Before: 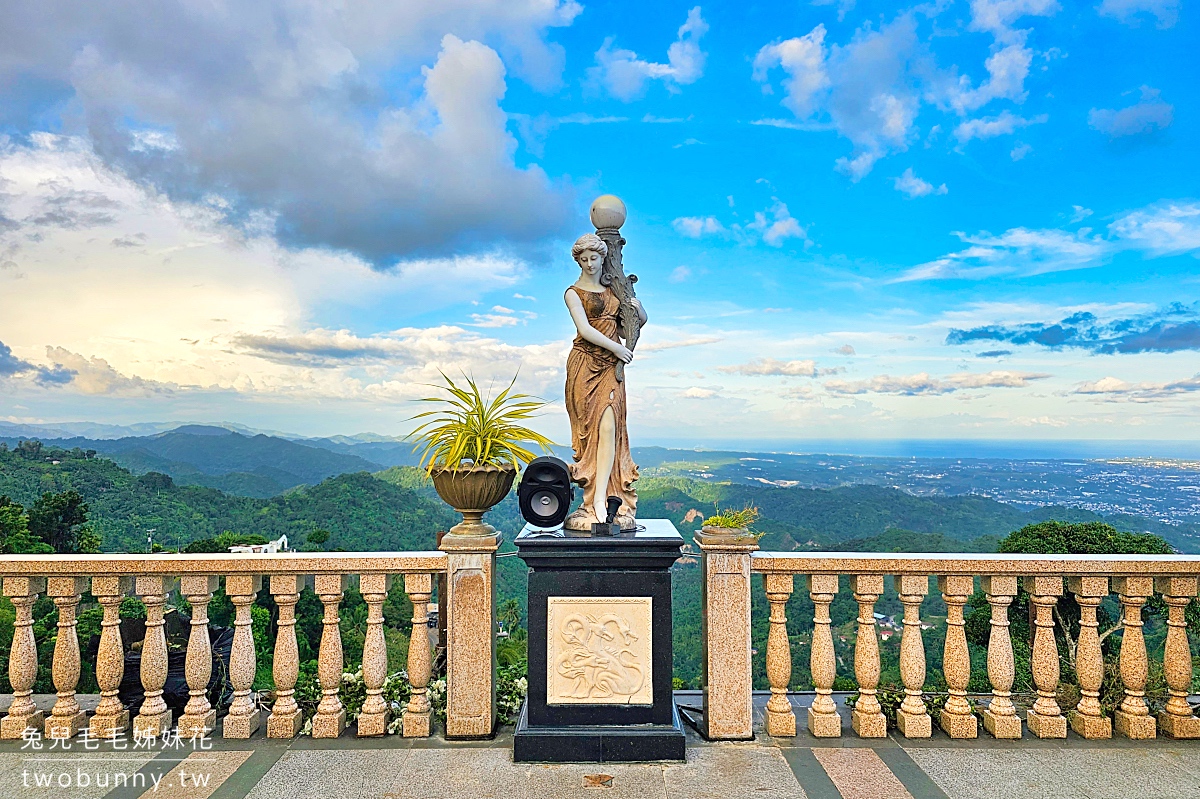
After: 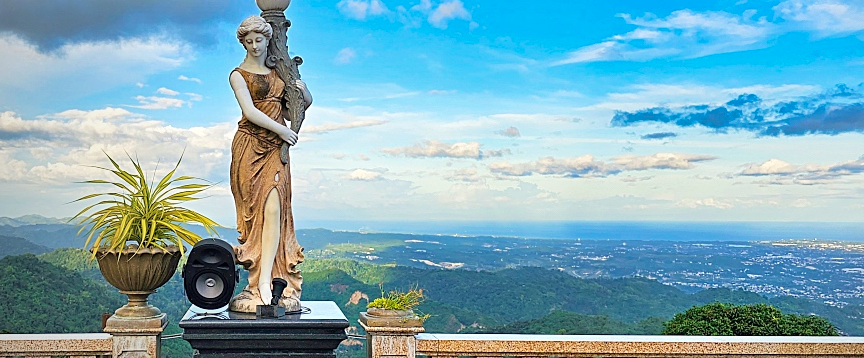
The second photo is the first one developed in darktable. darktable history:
vignetting: fall-off radius 98.77%, center (0.219, -0.238), width/height ratio 1.336
crop and rotate: left 27.999%, top 27.368%, bottom 27.823%
shadows and highlights: shadows 37.61, highlights -26.77, soften with gaussian
